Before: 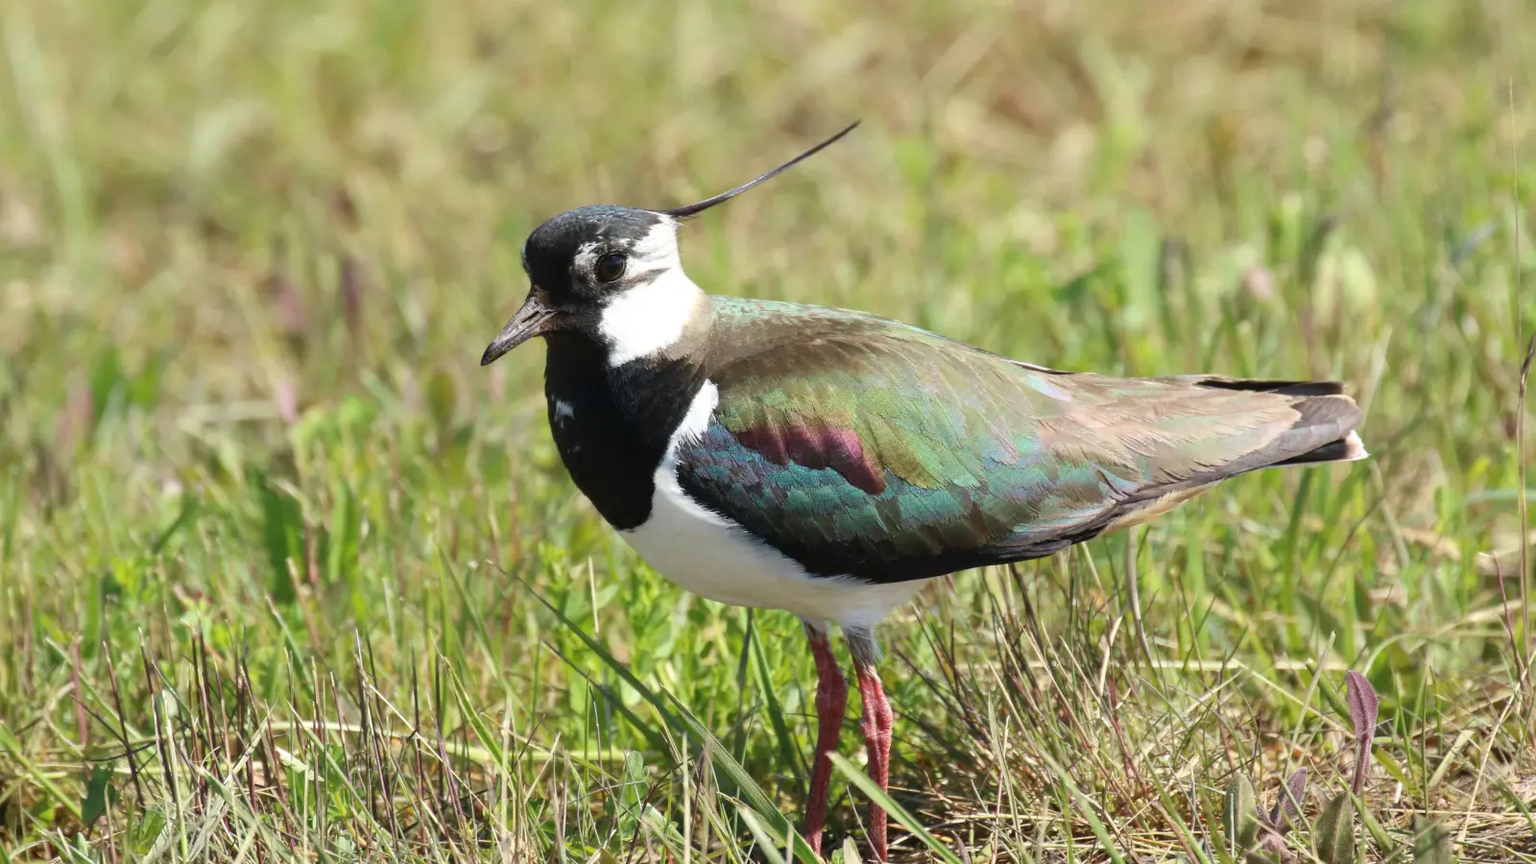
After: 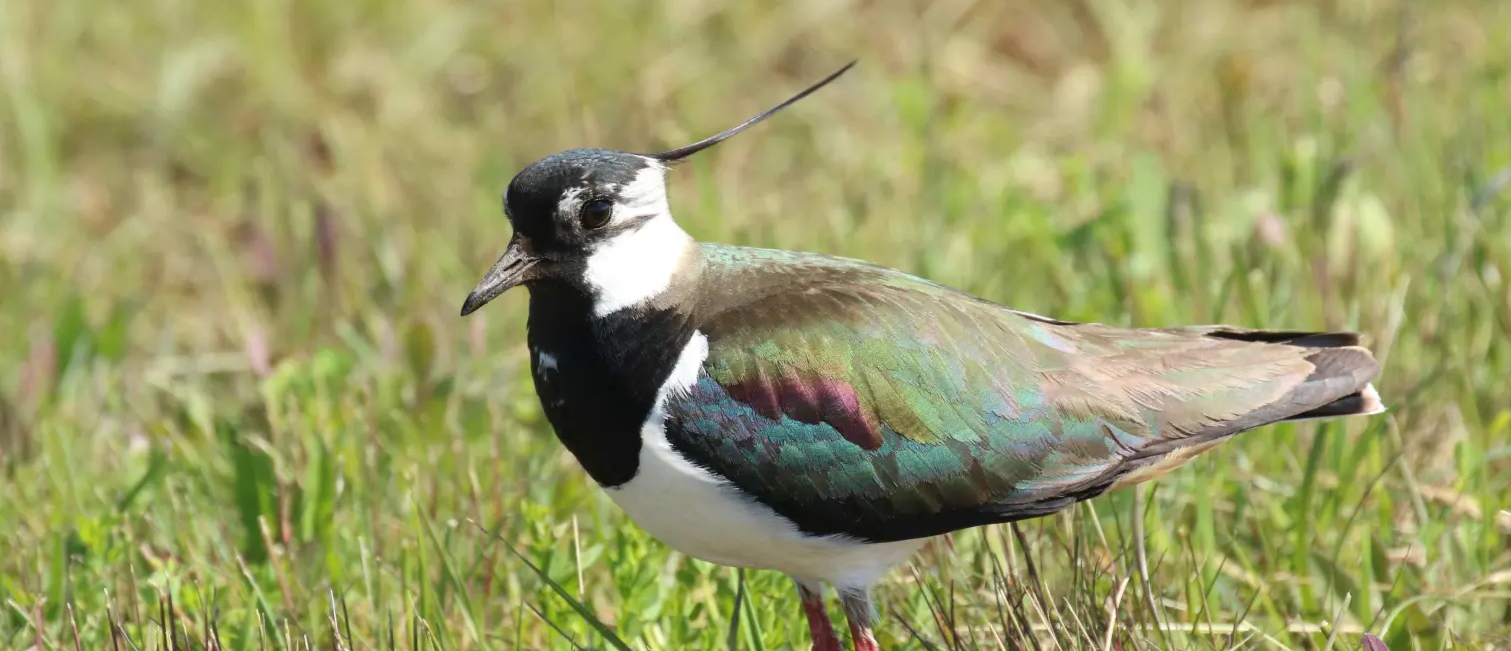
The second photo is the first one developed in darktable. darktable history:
crop: left 2.514%, top 7.271%, right 2.989%, bottom 20.36%
